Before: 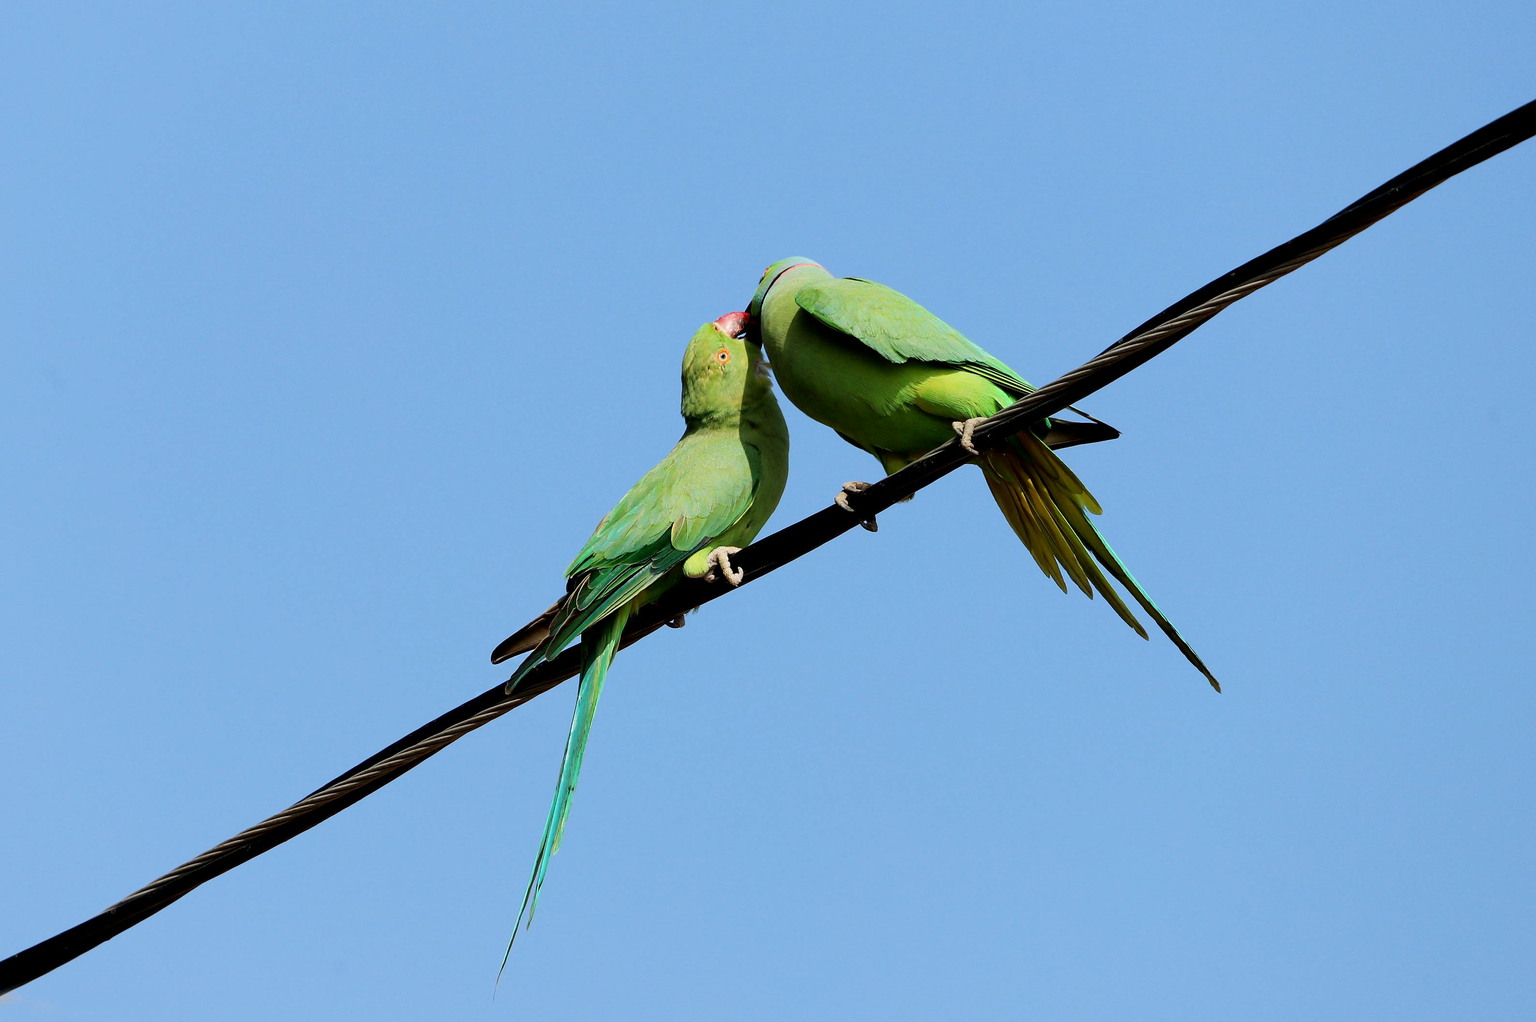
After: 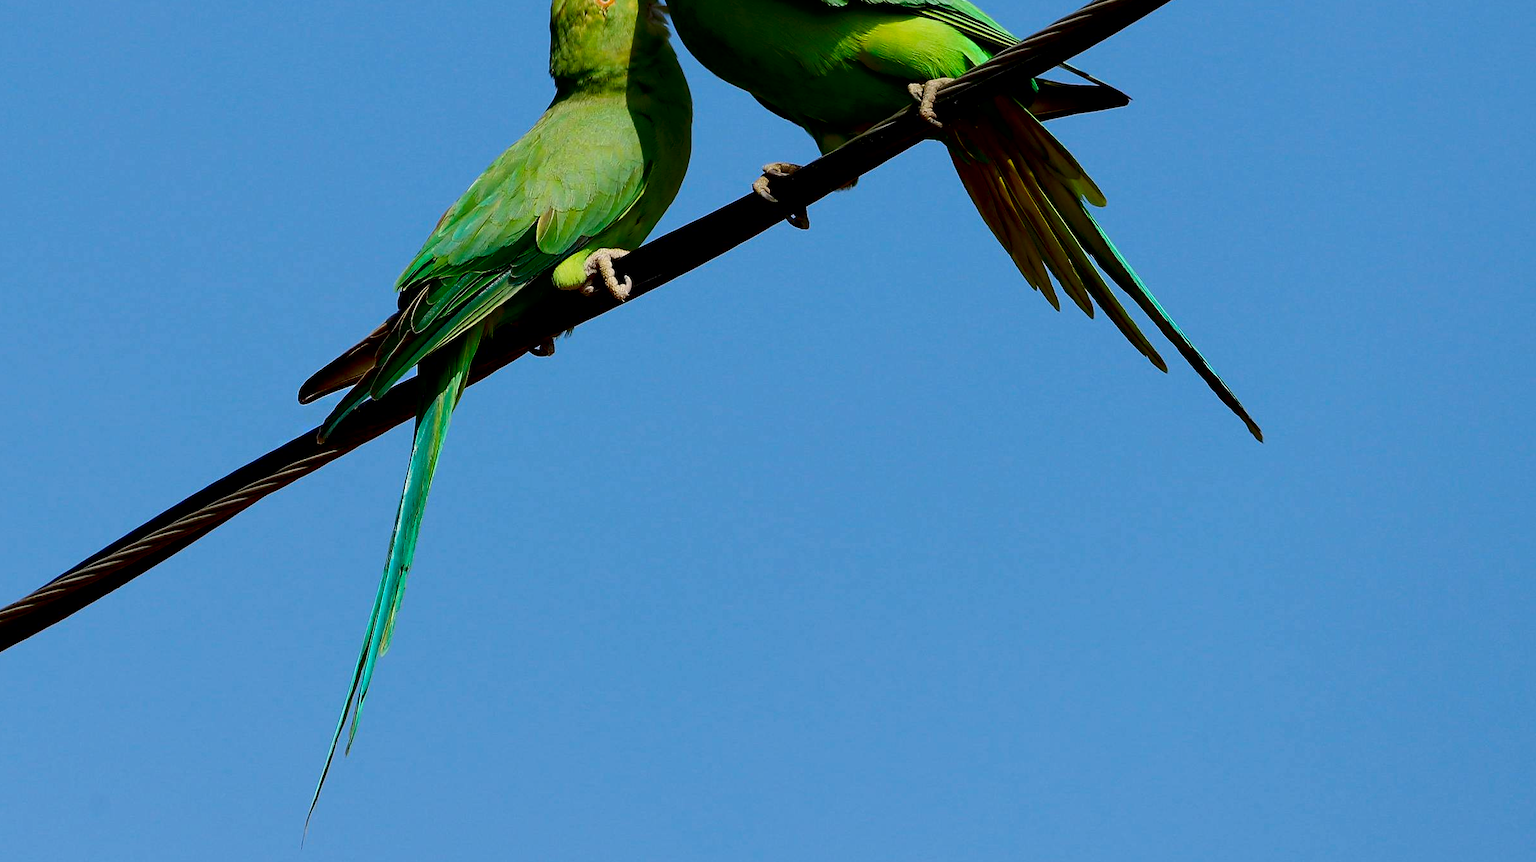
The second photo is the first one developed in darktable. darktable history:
exposure: black level correction 0.009, compensate highlight preservation false
crop and rotate: left 17.299%, top 35.115%, right 7.015%, bottom 1.024%
contrast brightness saturation: brightness -0.25, saturation 0.2
